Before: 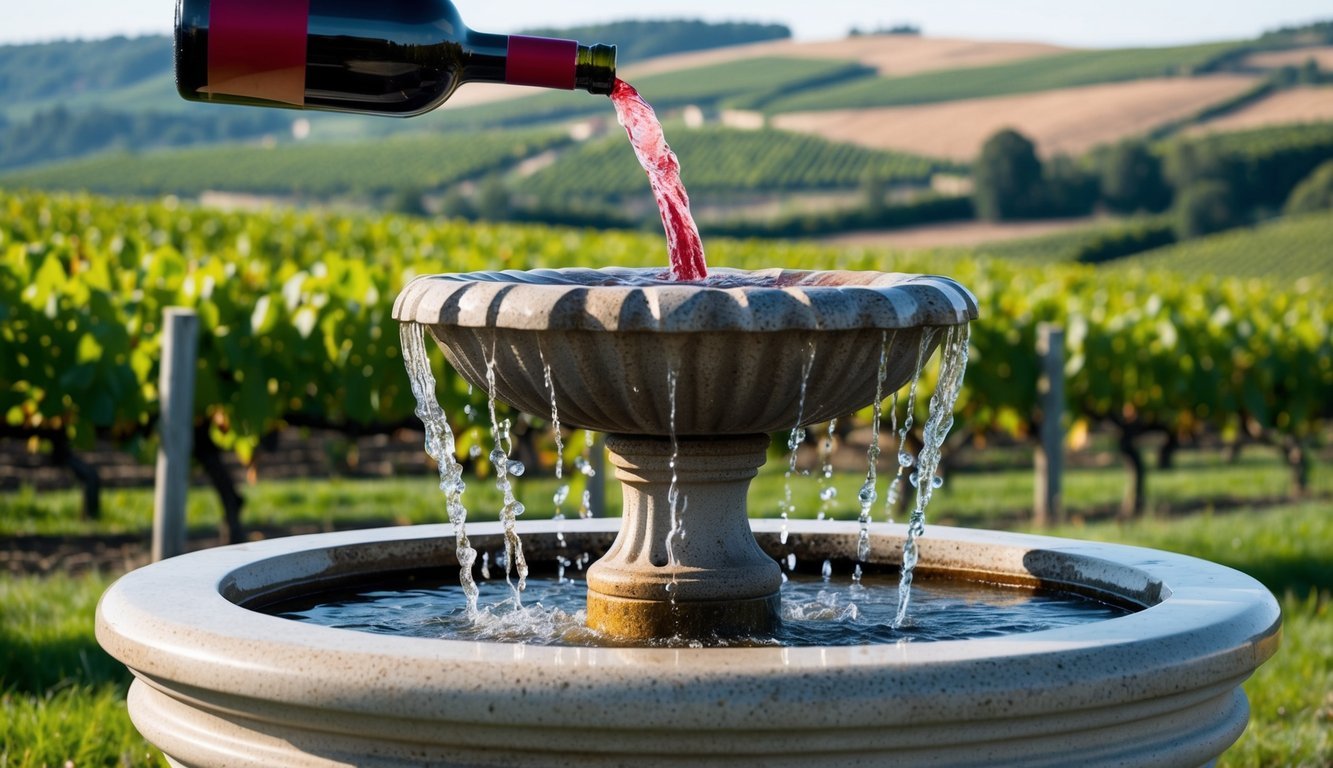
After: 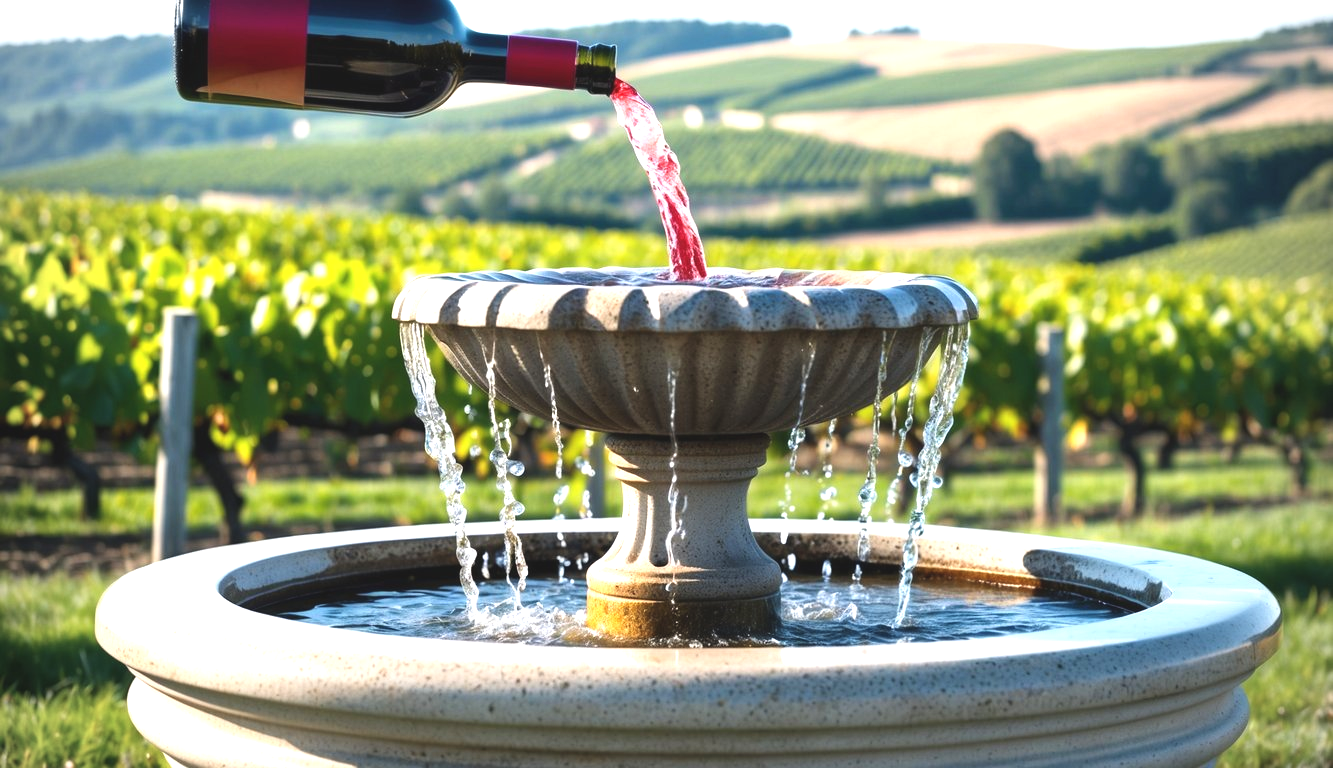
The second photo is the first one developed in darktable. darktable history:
exposure: black level correction -0.005, exposure 1 EV, compensate highlight preservation false
vignetting: fall-off radius 60.92%
